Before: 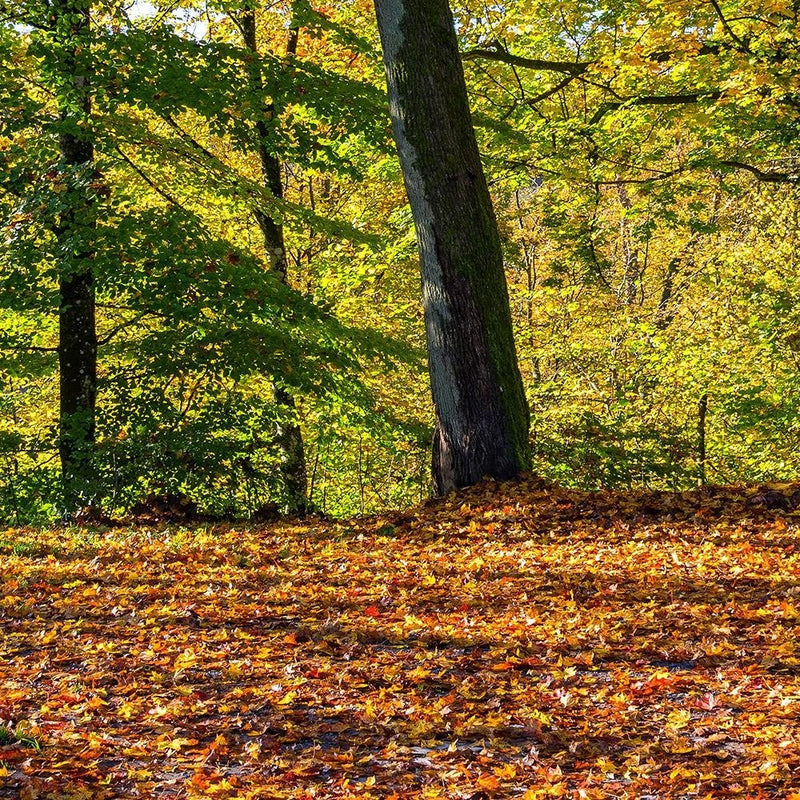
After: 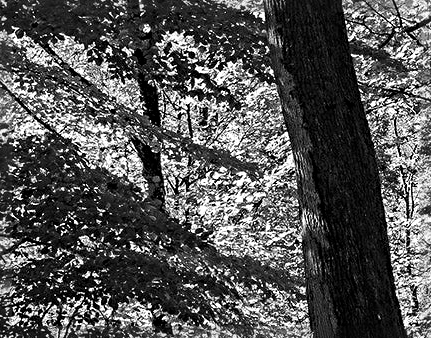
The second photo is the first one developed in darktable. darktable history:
sharpen: radius 4.883
monochrome: a 79.32, b 81.83, size 1.1
tone equalizer: -8 EV -0.75 EV, -7 EV -0.7 EV, -6 EV -0.6 EV, -5 EV -0.4 EV, -3 EV 0.4 EV, -2 EV 0.6 EV, -1 EV 0.7 EV, +0 EV 0.75 EV, edges refinement/feathering 500, mask exposure compensation -1.57 EV, preserve details no
crop: left 15.306%, top 9.065%, right 30.789%, bottom 48.638%
